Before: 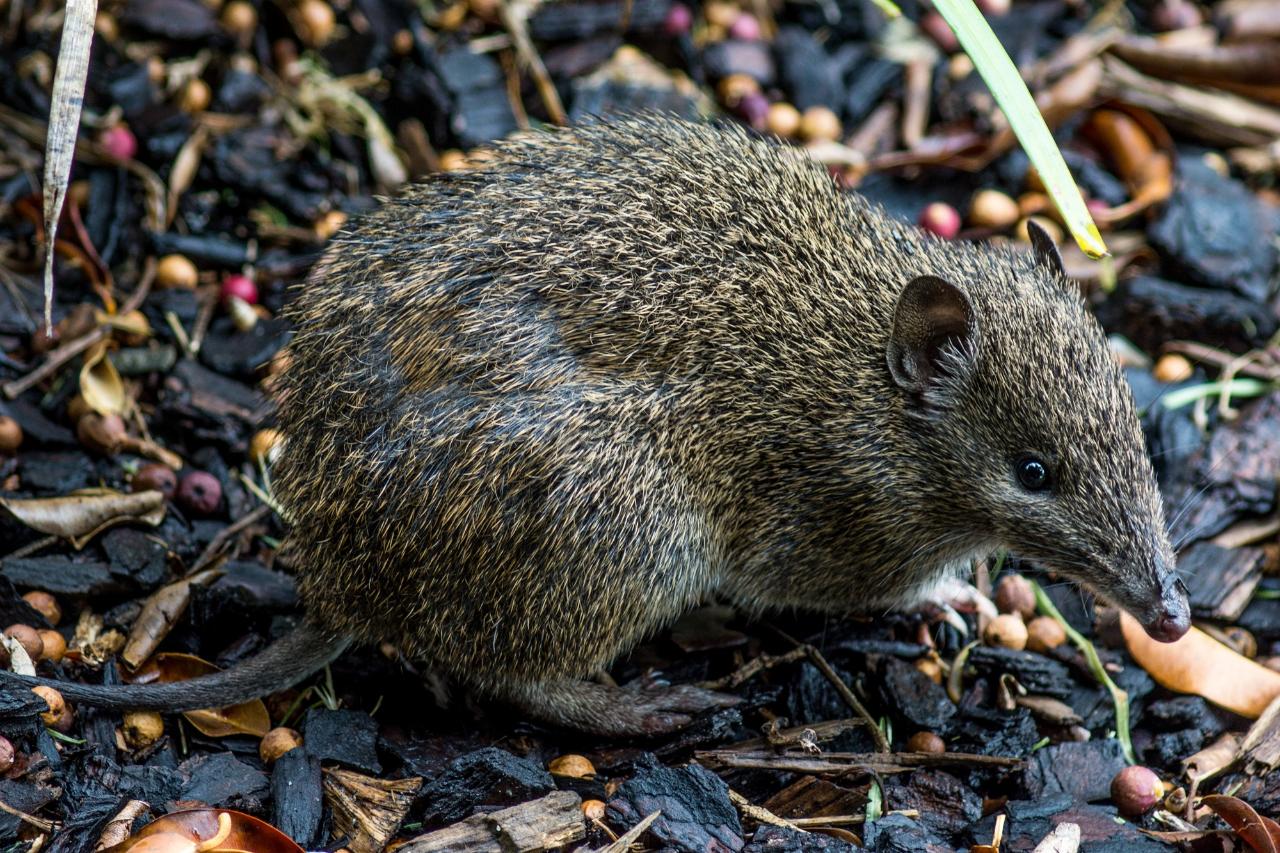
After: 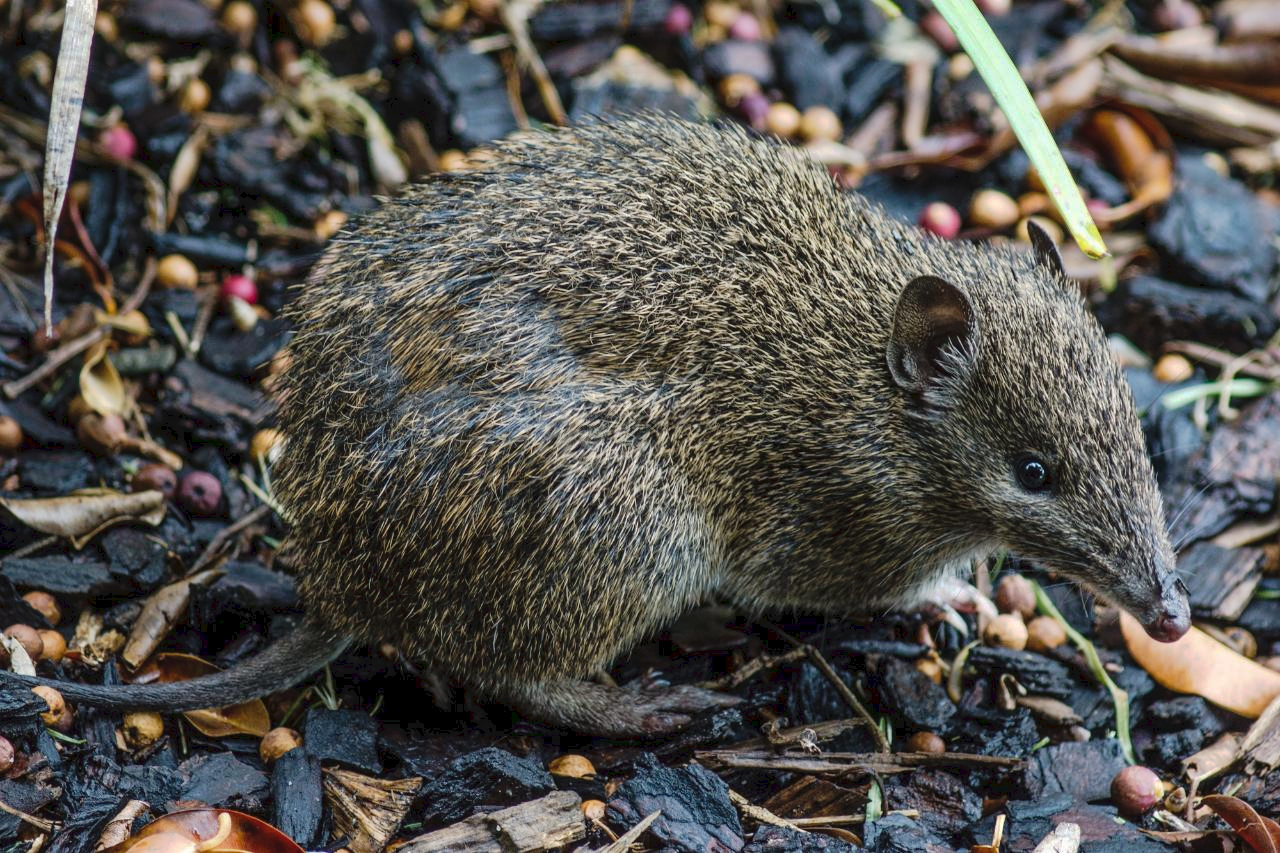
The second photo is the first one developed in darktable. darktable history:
tone curve: curves: ch0 [(0, 0) (0.003, 0.048) (0.011, 0.055) (0.025, 0.065) (0.044, 0.089) (0.069, 0.111) (0.1, 0.132) (0.136, 0.163) (0.177, 0.21) (0.224, 0.259) (0.277, 0.323) (0.335, 0.385) (0.399, 0.442) (0.468, 0.508) (0.543, 0.578) (0.623, 0.648) (0.709, 0.716) (0.801, 0.781) (0.898, 0.845) (1, 1)], preserve colors none
